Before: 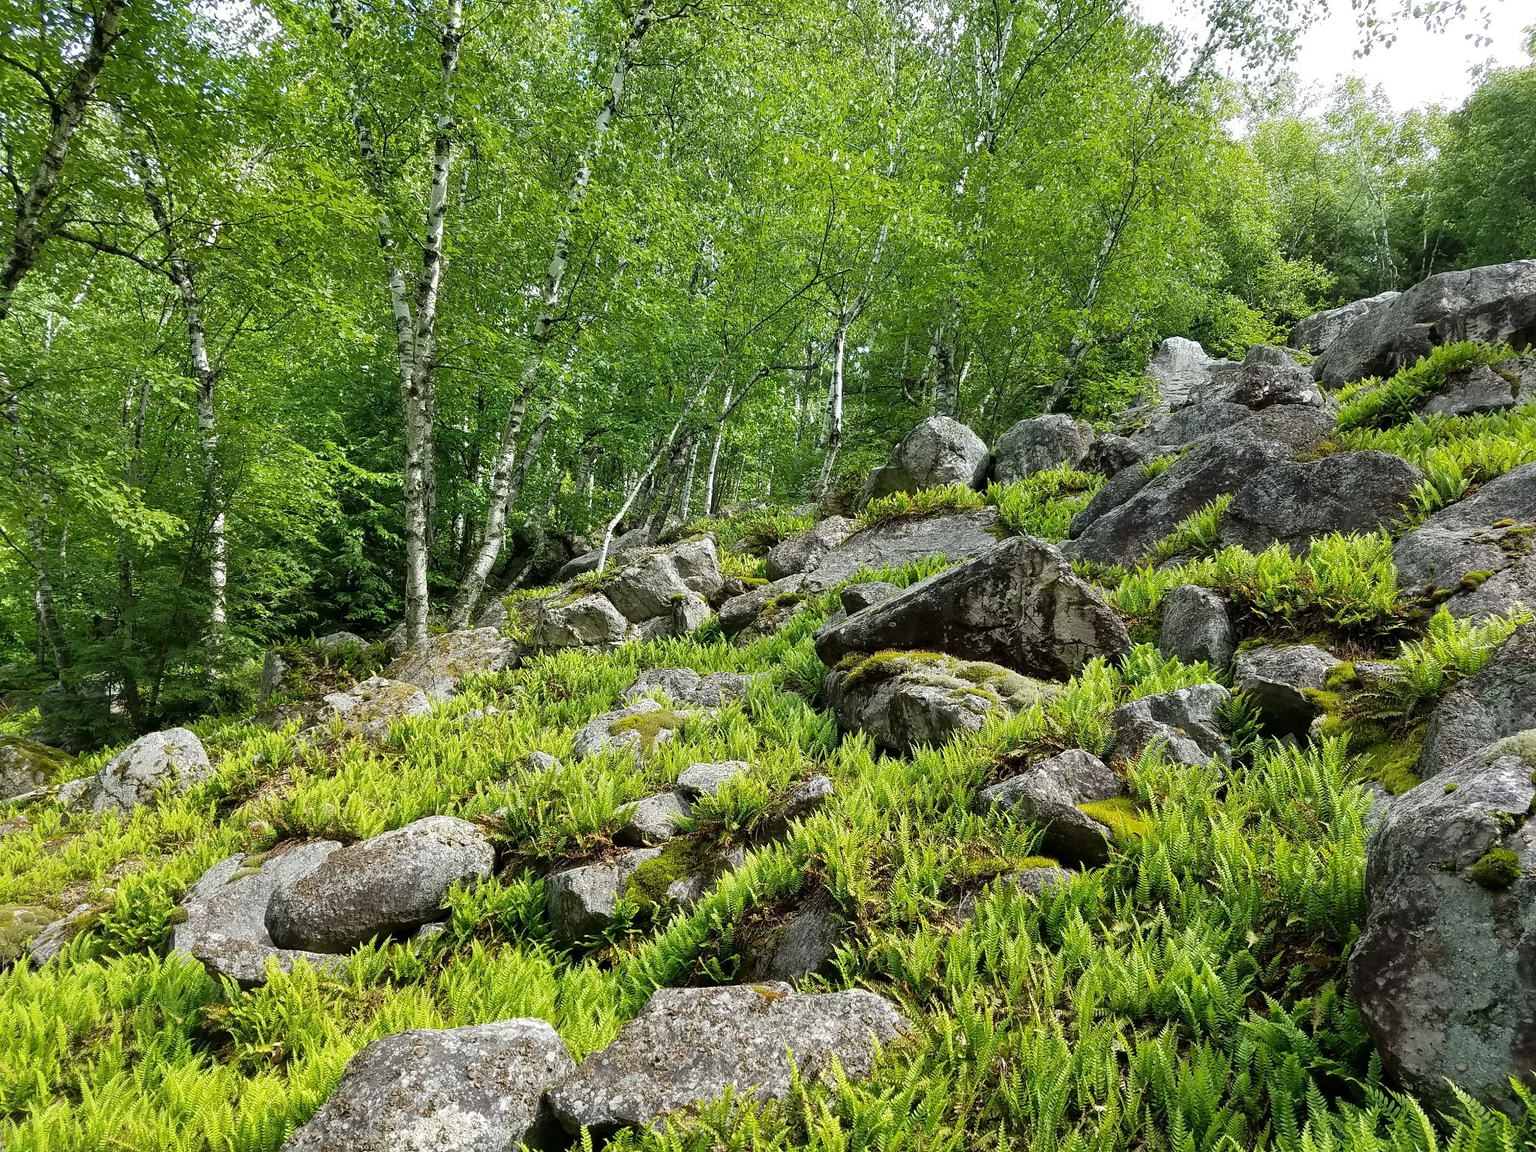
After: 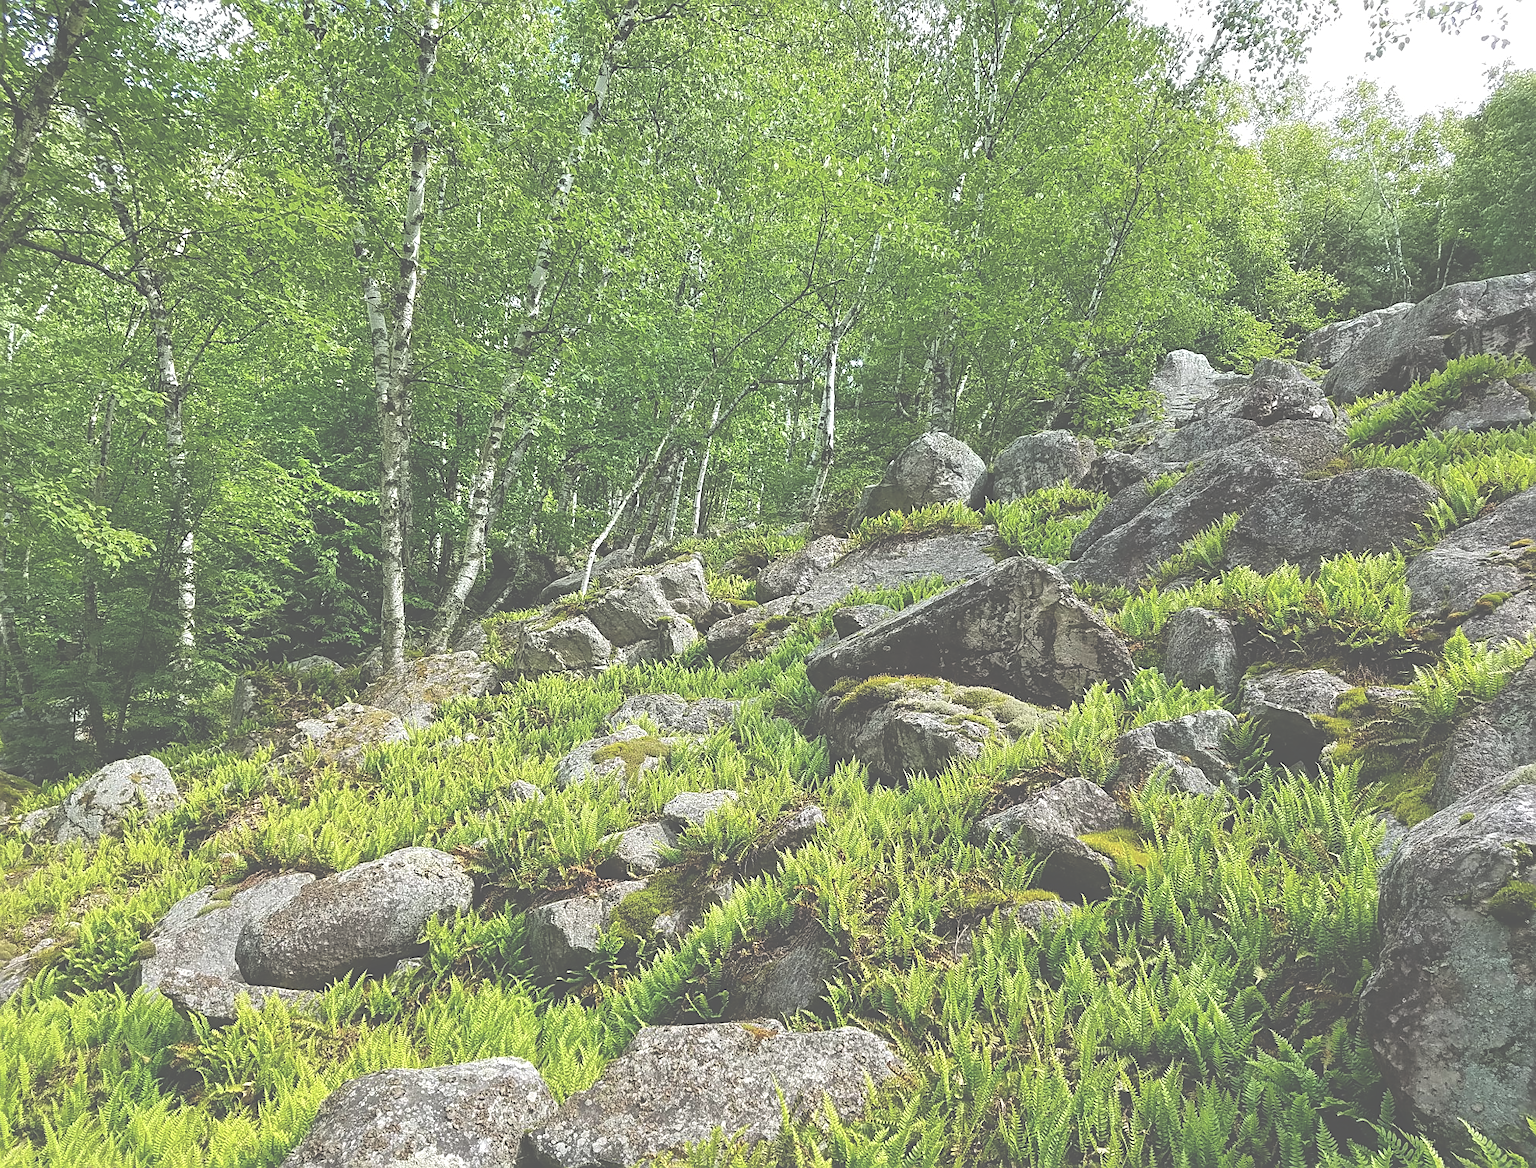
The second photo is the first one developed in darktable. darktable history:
crop and rotate: left 2.536%, right 1.107%, bottom 2.246%
exposure: black level correction -0.087, compensate highlight preservation false
local contrast: highlights 100%, shadows 100%, detail 120%, midtone range 0.2
levels: levels [0, 0.478, 1]
sharpen: on, module defaults
